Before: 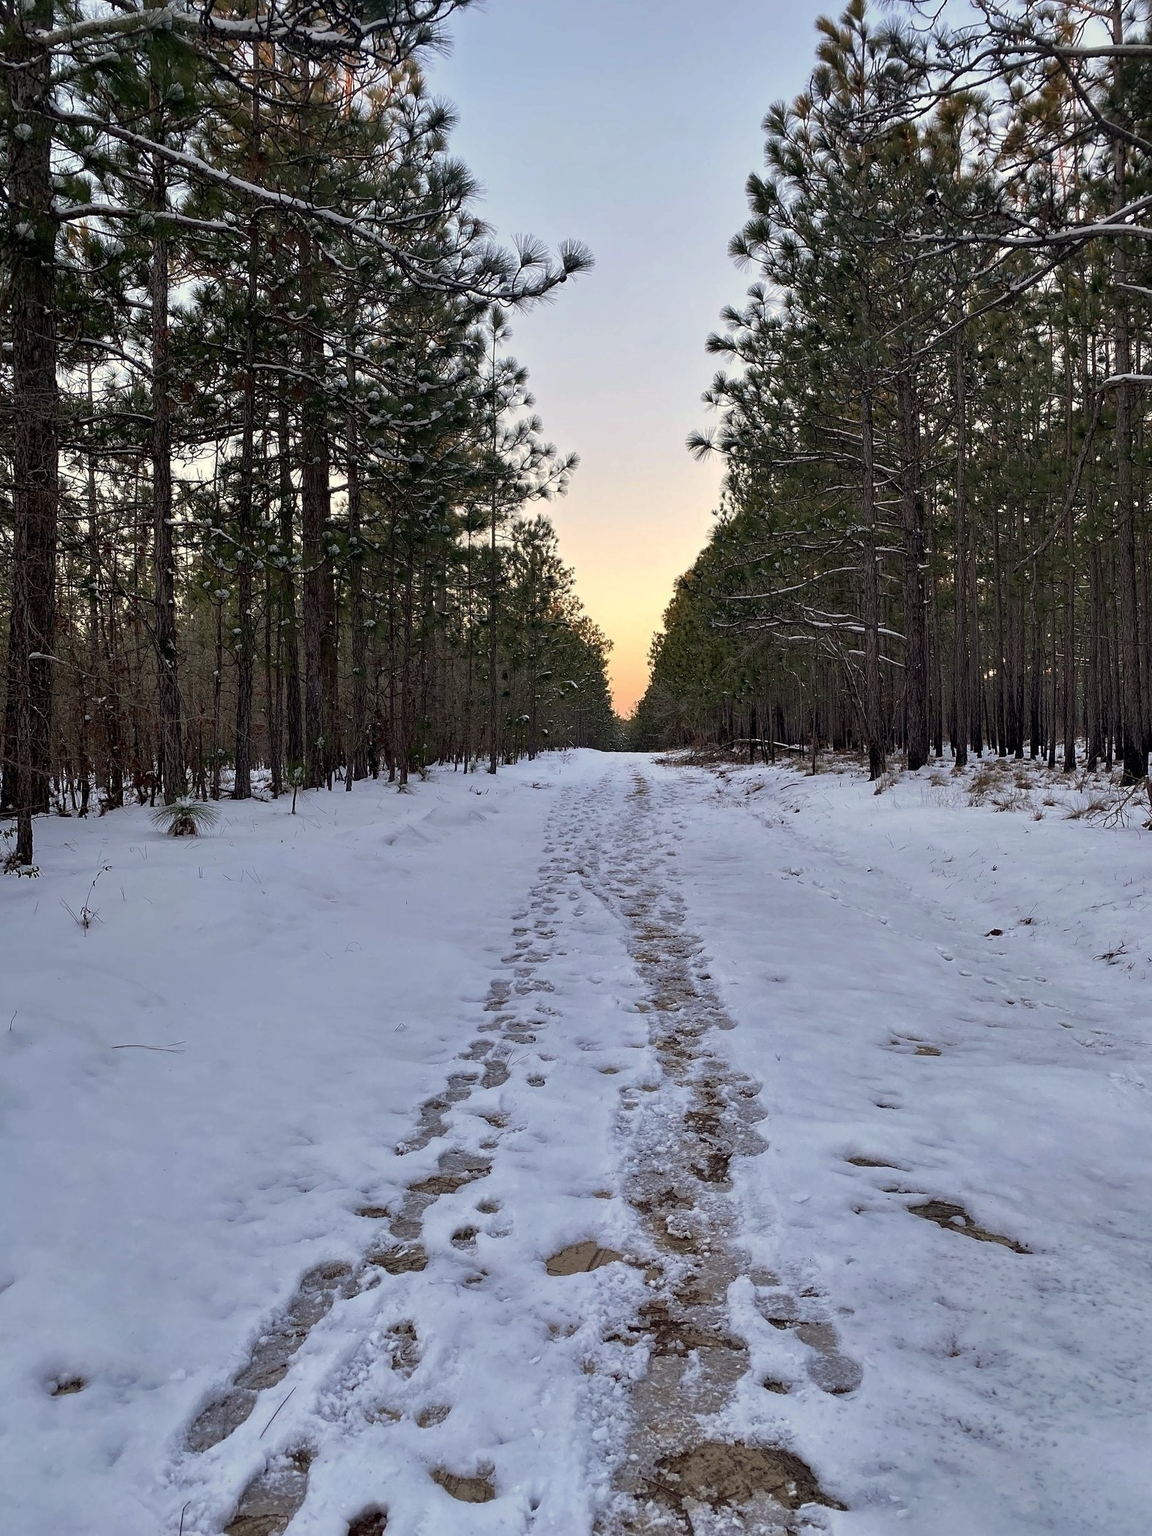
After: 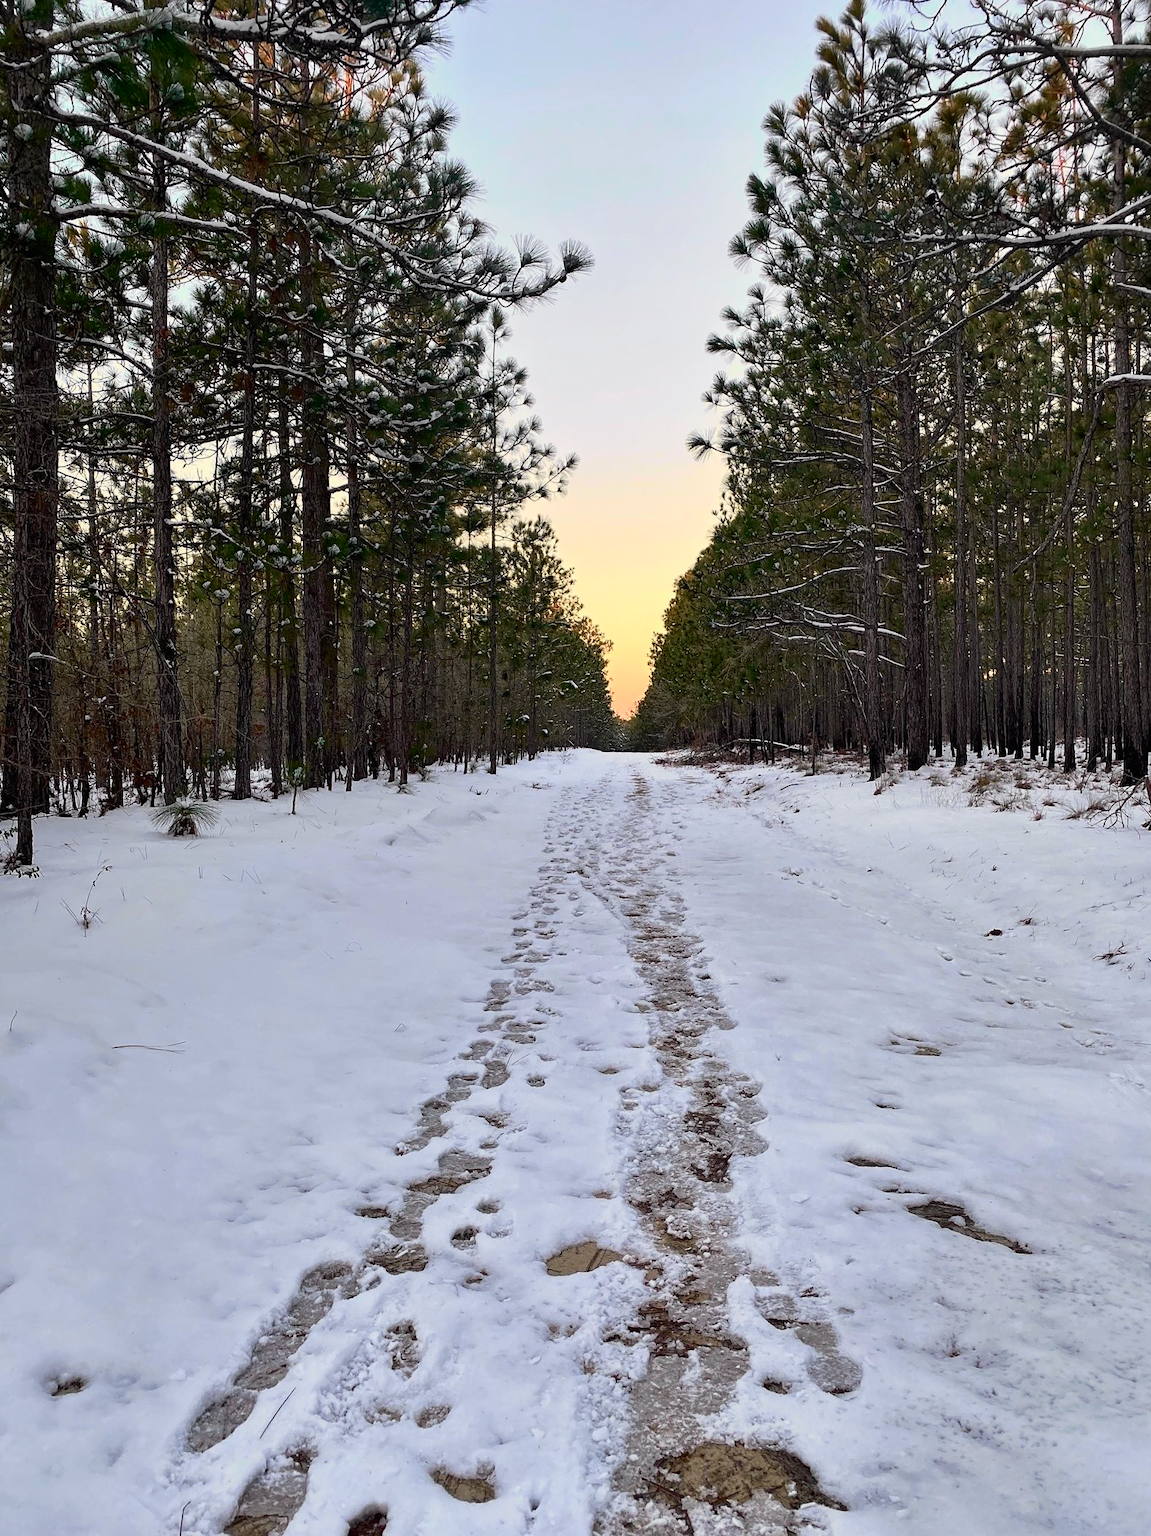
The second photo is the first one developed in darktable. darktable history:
tone curve: curves: ch0 [(0, 0) (0.131, 0.116) (0.316, 0.345) (0.501, 0.584) (0.629, 0.732) (0.812, 0.888) (1, 0.974)]; ch1 [(0, 0) (0.366, 0.367) (0.475, 0.453) (0.494, 0.497) (0.504, 0.503) (0.553, 0.584) (1, 1)]; ch2 [(0, 0) (0.333, 0.346) (0.375, 0.375) (0.424, 0.43) (0.476, 0.492) (0.502, 0.501) (0.533, 0.556) (0.566, 0.599) (0.614, 0.653) (1, 1)], color space Lab, independent channels, preserve colors none
